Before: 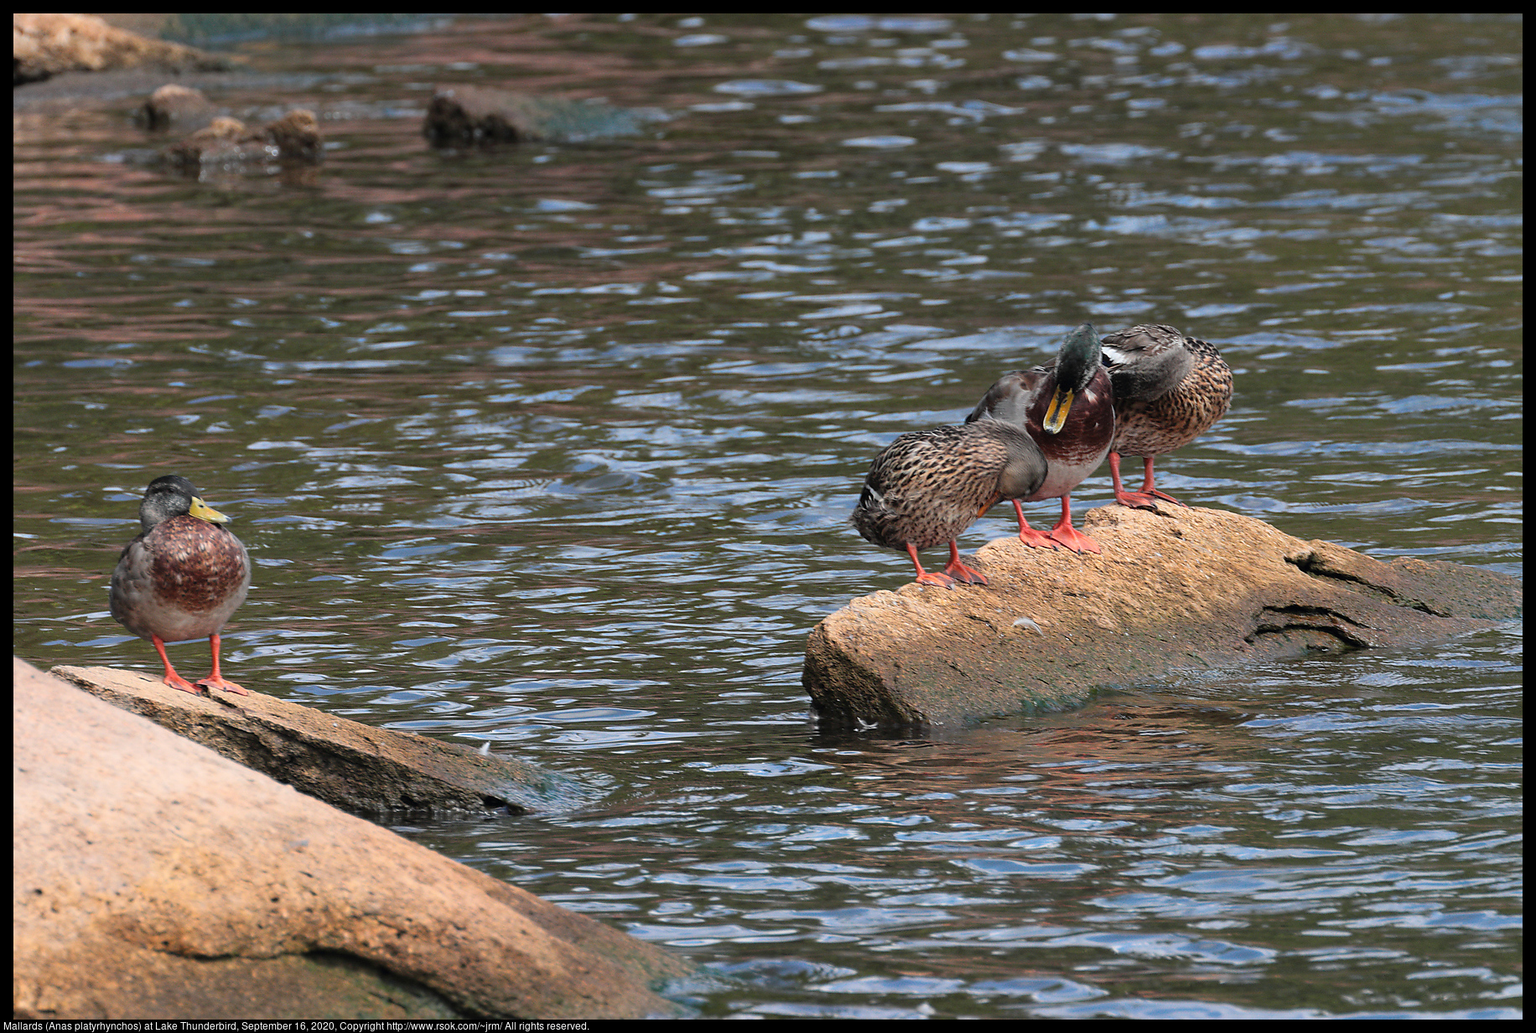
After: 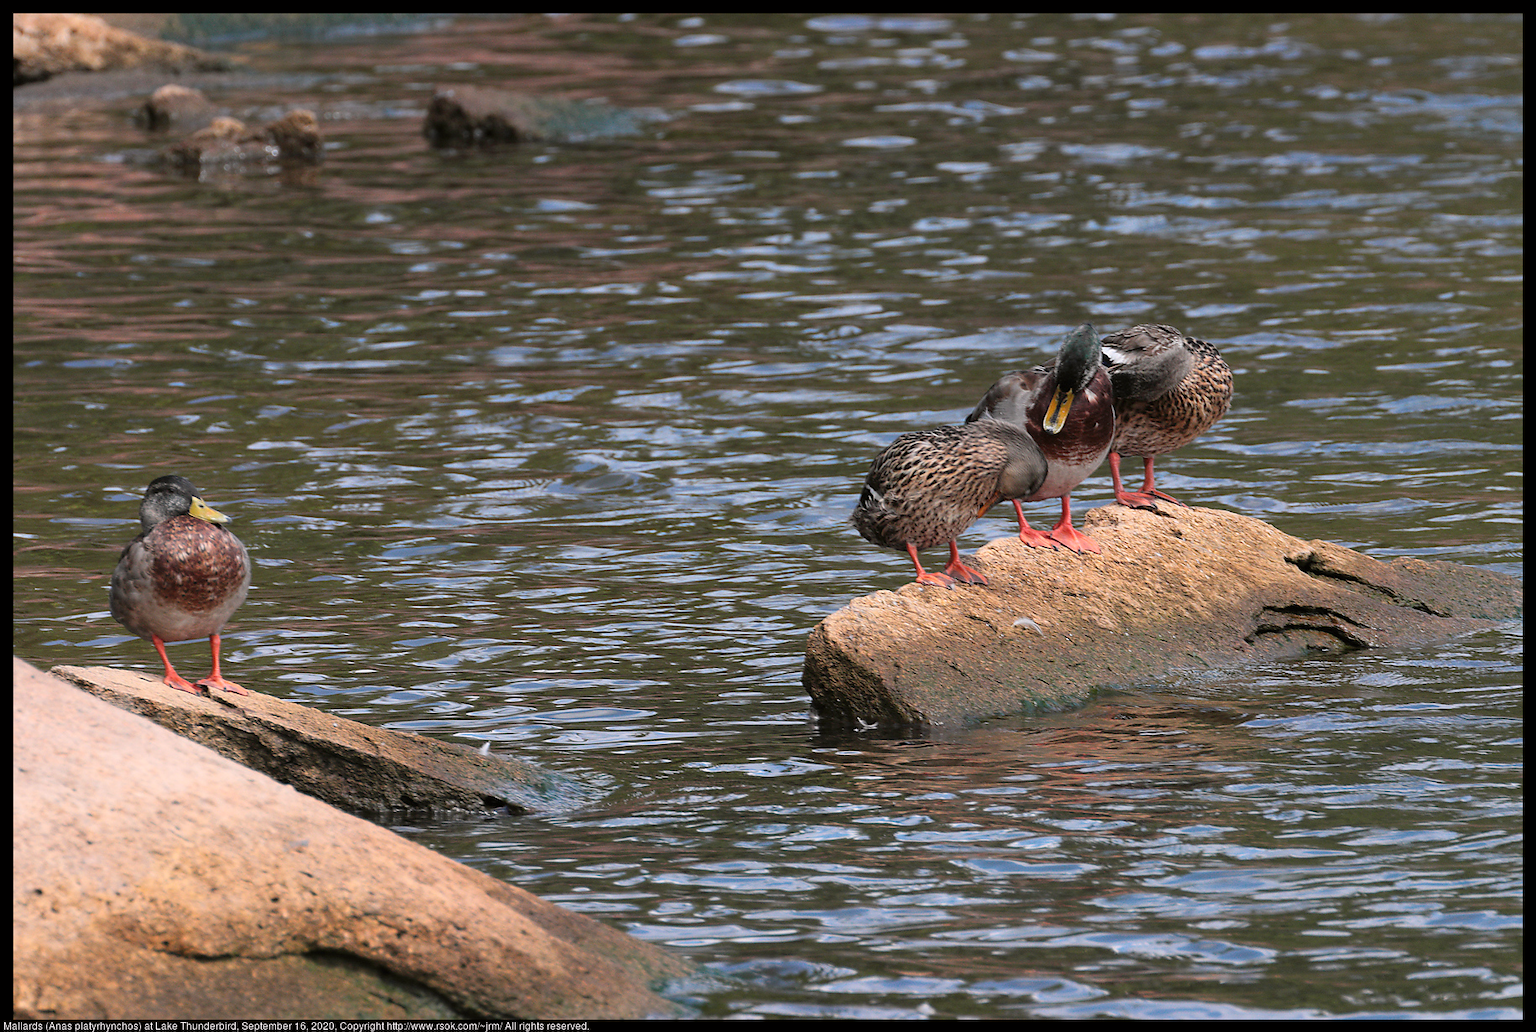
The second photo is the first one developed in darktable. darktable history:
color correction: highlights a* 2.98, highlights b* -0.991, shadows a* -0.081, shadows b* 2.39, saturation 0.981
